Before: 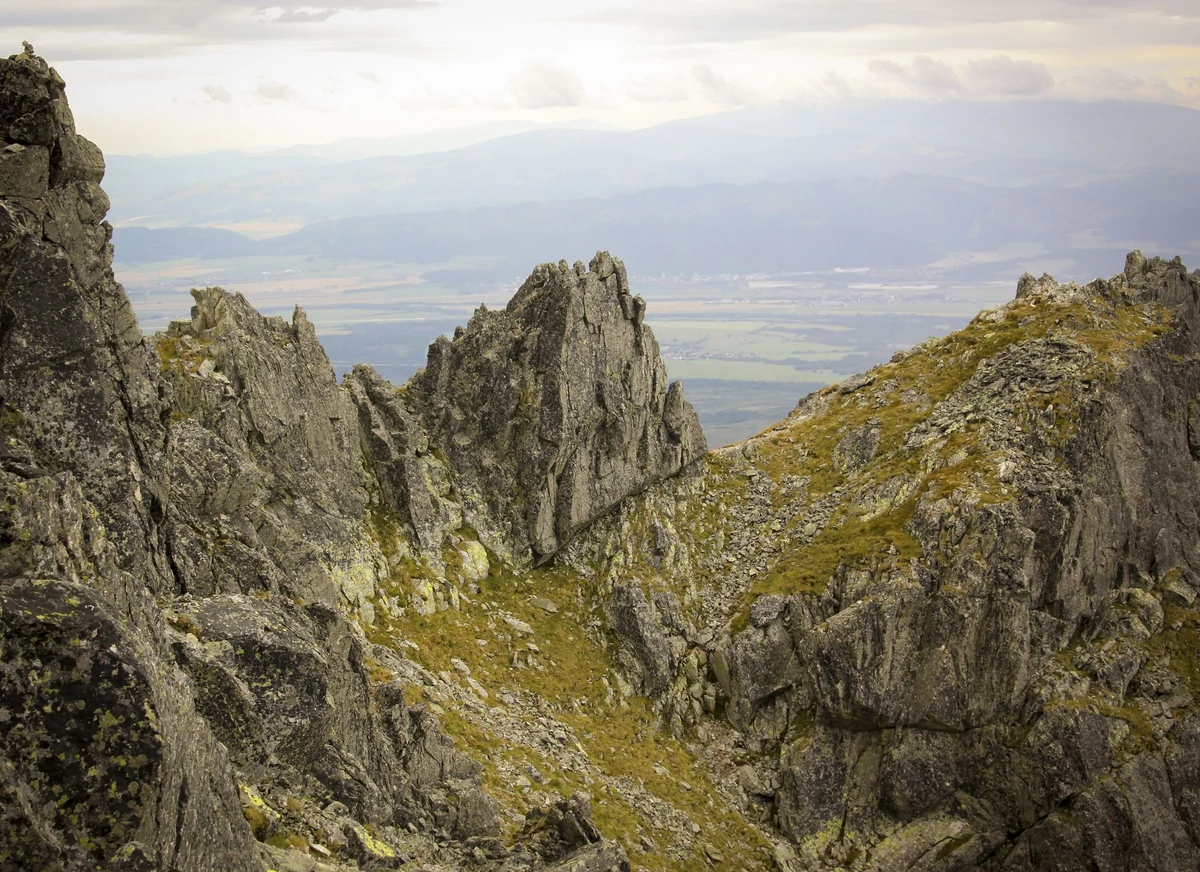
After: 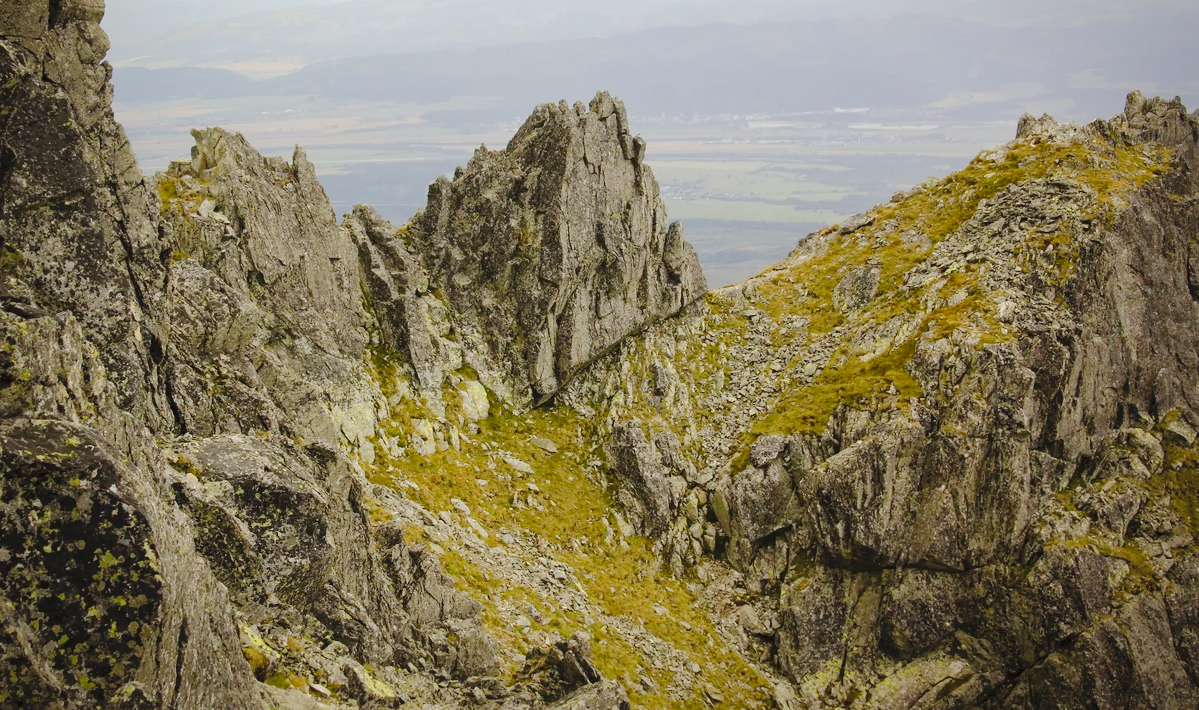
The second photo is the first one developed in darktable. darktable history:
crop and rotate: top 18.507%
tone curve: curves: ch0 [(0, 0) (0.003, 0.031) (0.011, 0.033) (0.025, 0.038) (0.044, 0.049) (0.069, 0.059) (0.1, 0.071) (0.136, 0.093) (0.177, 0.142) (0.224, 0.204) (0.277, 0.292) (0.335, 0.387) (0.399, 0.484) (0.468, 0.567) (0.543, 0.643) (0.623, 0.712) (0.709, 0.776) (0.801, 0.837) (0.898, 0.903) (1, 1)], preserve colors none
shadows and highlights: on, module defaults
